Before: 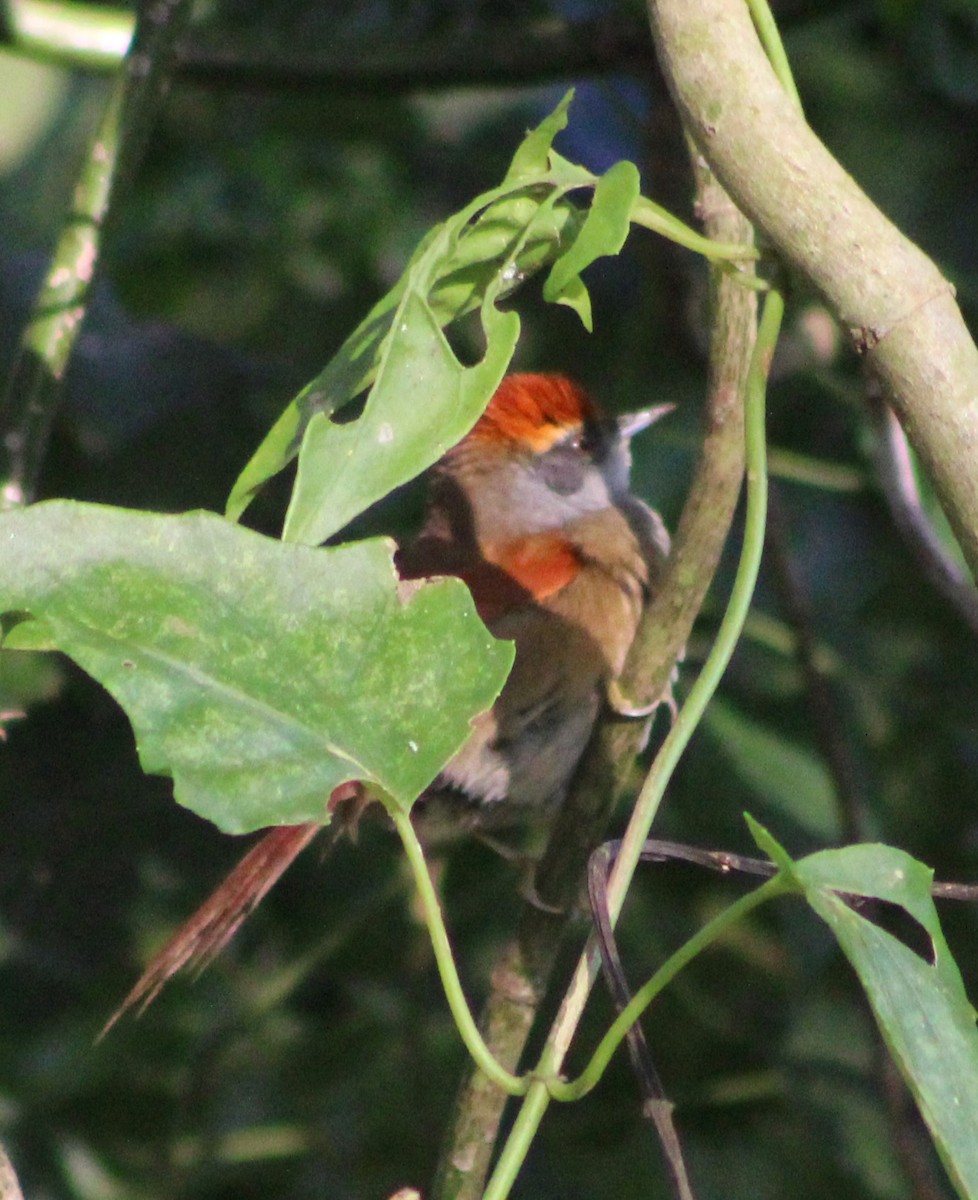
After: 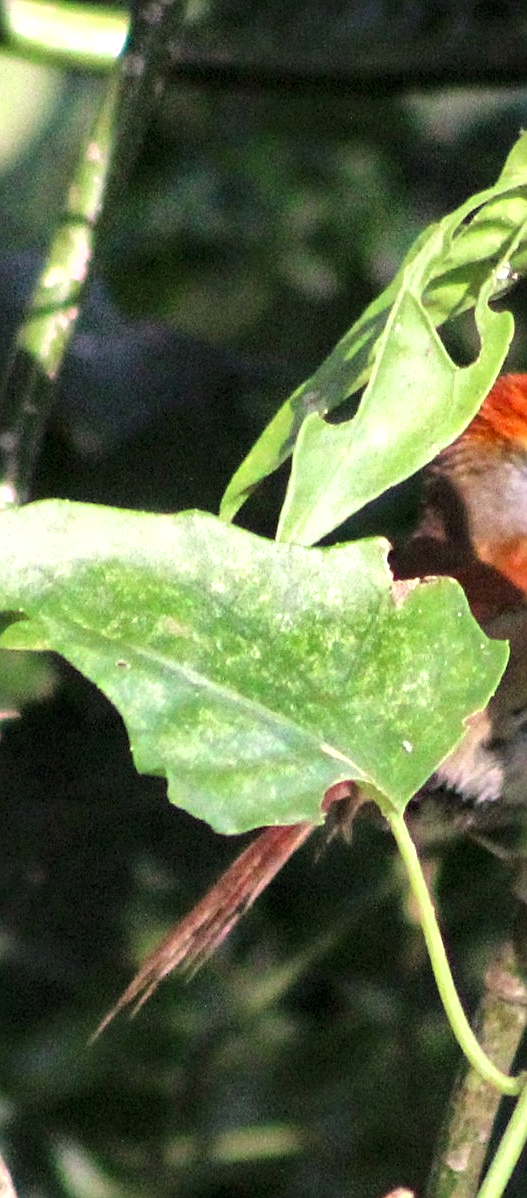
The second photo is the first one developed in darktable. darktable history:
shadows and highlights: shadows 20.76, highlights -80.9, soften with gaussian
crop: left 0.635%, right 45.397%, bottom 0.085%
local contrast: highlights 100%, shadows 103%, detail 131%, midtone range 0.2
sharpen: on, module defaults
exposure: compensate highlight preservation false
tone equalizer: -8 EV -0.752 EV, -7 EV -0.674 EV, -6 EV -0.568 EV, -5 EV -0.373 EV, -3 EV 0.386 EV, -2 EV 0.6 EV, -1 EV 0.698 EV, +0 EV 0.726 EV
